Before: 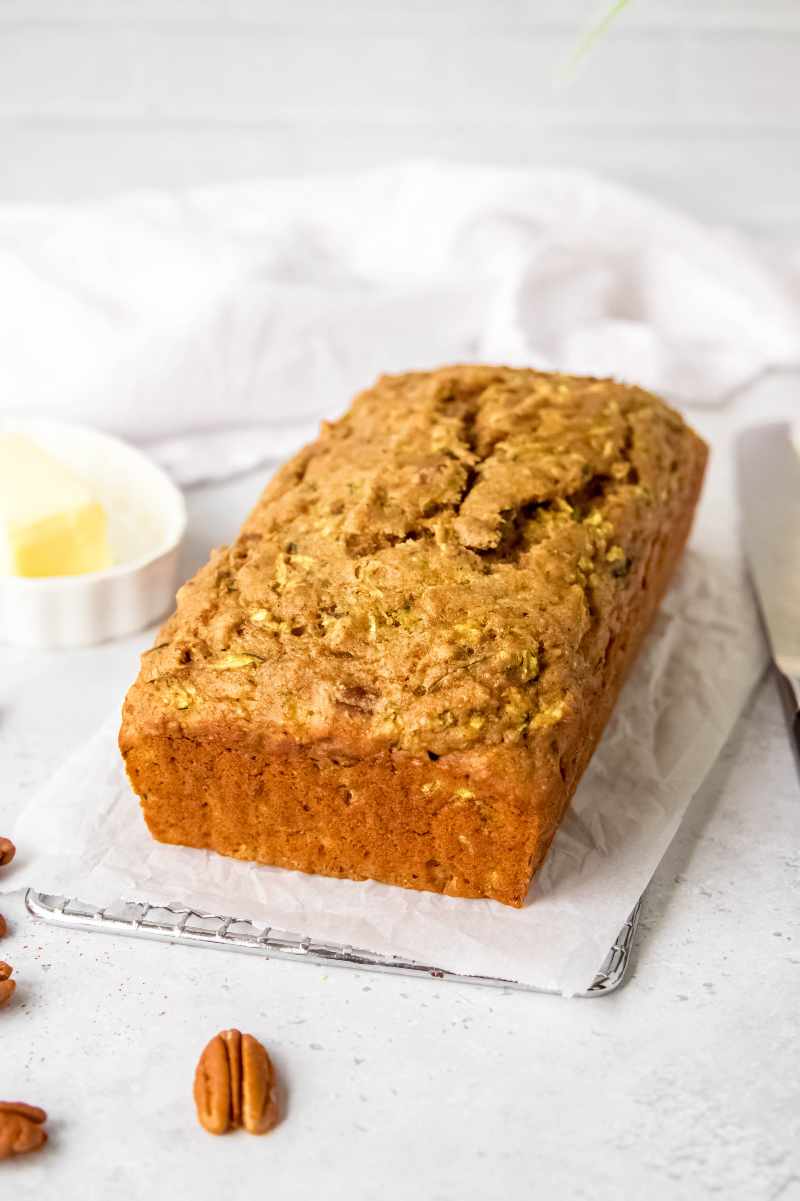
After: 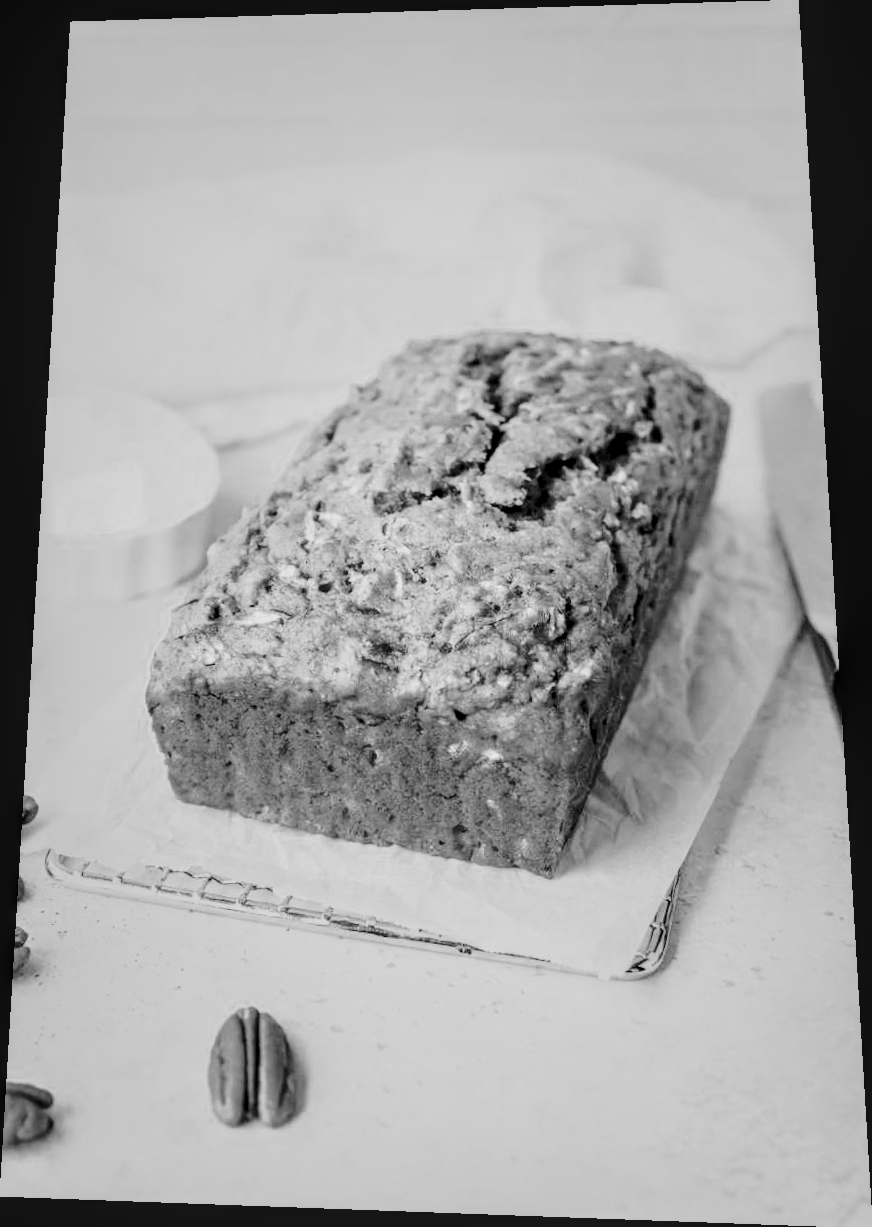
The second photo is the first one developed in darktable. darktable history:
local contrast: on, module defaults
filmic rgb: middle gray luminance 18%, black relative exposure -7.5 EV, white relative exposure 8.5 EV, threshold 6 EV, target black luminance 0%, hardness 2.23, latitude 18.37%, contrast 0.878, highlights saturation mix 5%, shadows ↔ highlights balance 10.15%, add noise in highlights 0, preserve chrominance no, color science v3 (2019), use custom middle-gray values true, iterations of high-quality reconstruction 0, contrast in highlights soft, enable highlight reconstruction true
rotate and perspective: rotation 0.128°, lens shift (vertical) -0.181, lens shift (horizontal) -0.044, shear 0.001, automatic cropping off
tone curve: curves: ch0 [(0, 0) (0.114, 0.083) (0.303, 0.285) (0.447, 0.51) (0.602, 0.697) (0.772, 0.866) (0.999, 0.978)]; ch1 [(0, 0) (0.389, 0.352) (0.458, 0.433) (0.486, 0.474) (0.509, 0.505) (0.535, 0.528) (0.57, 0.579) (0.696, 0.706) (1, 1)]; ch2 [(0, 0) (0.369, 0.388) (0.449, 0.431) (0.501, 0.5) (0.528, 0.527) (0.589, 0.608) (0.697, 0.721) (1, 1)], color space Lab, independent channels, preserve colors none
color zones: curves: ch0 [(0.002, 0.593) (0.143, 0.417) (0.285, 0.541) (0.455, 0.289) (0.608, 0.327) (0.727, 0.283) (0.869, 0.571) (1, 0.603)]; ch1 [(0, 0) (0.143, 0) (0.286, 0) (0.429, 0) (0.571, 0) (0.714, 0) (0.857, 0)]
